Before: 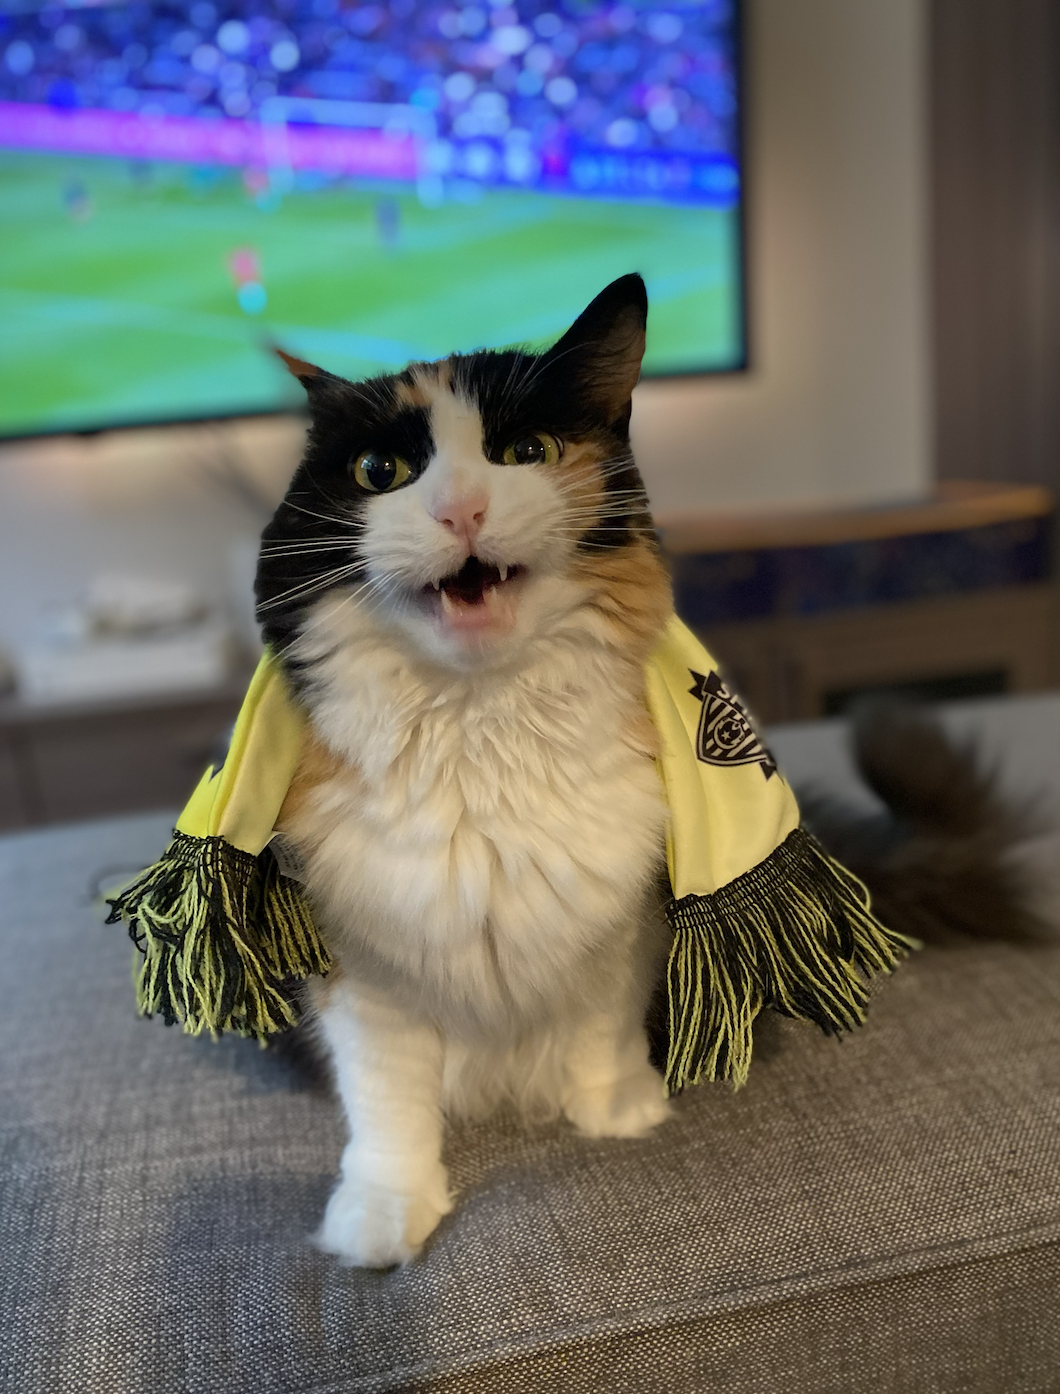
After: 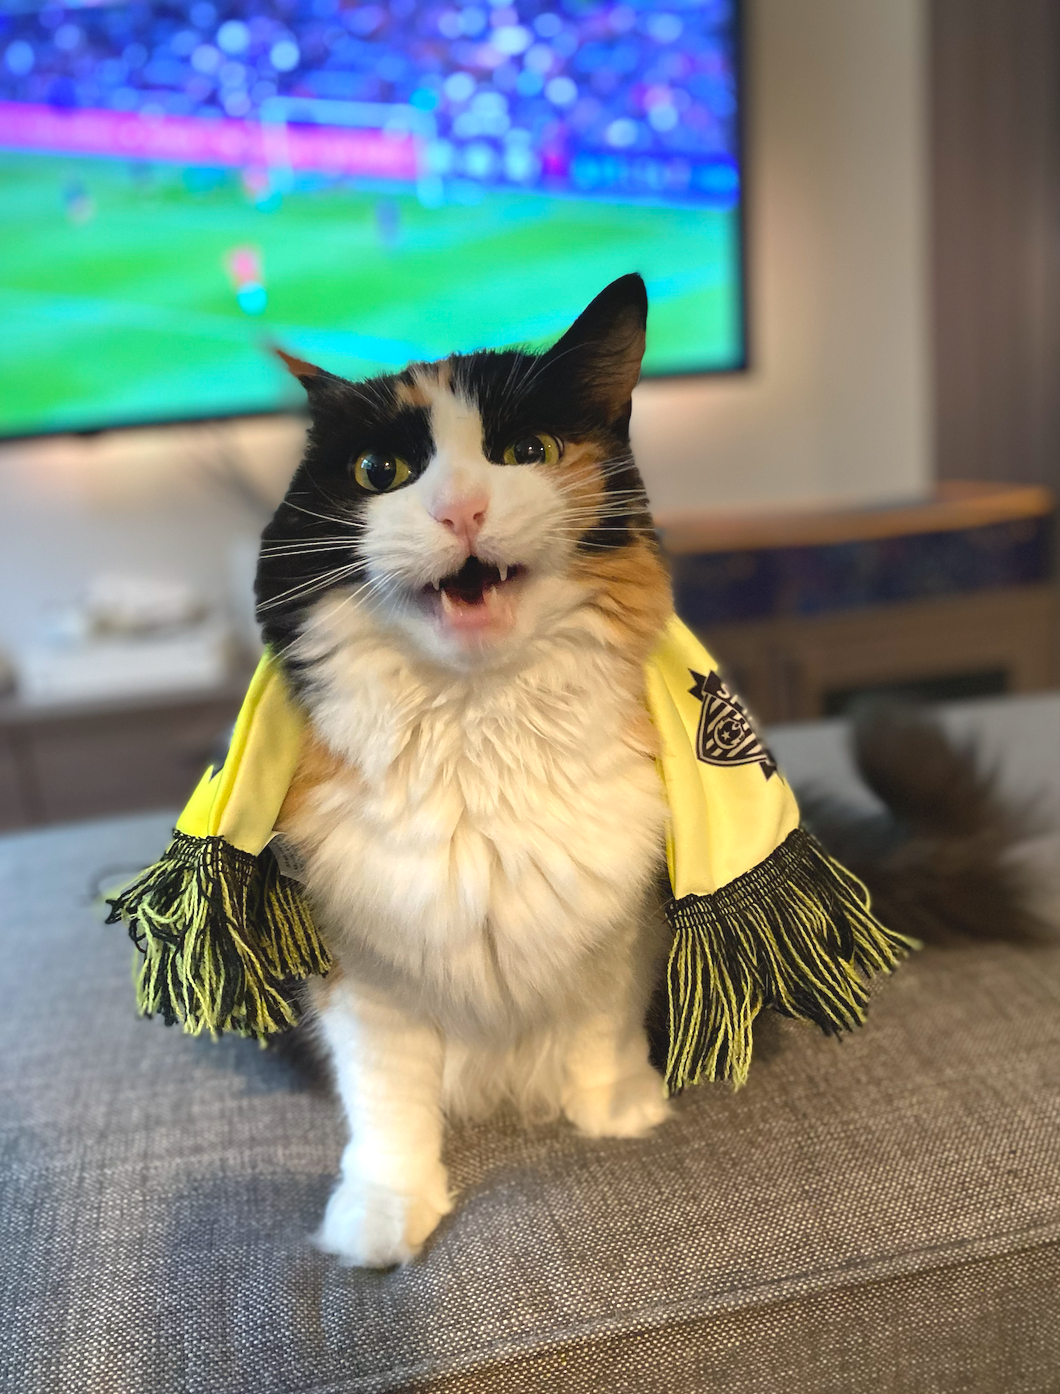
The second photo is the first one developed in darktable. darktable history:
tone equalizer: on, module defaults
exposure: black level correction -0.005, exposure 0.614 EV, compensate highlight preservation false
